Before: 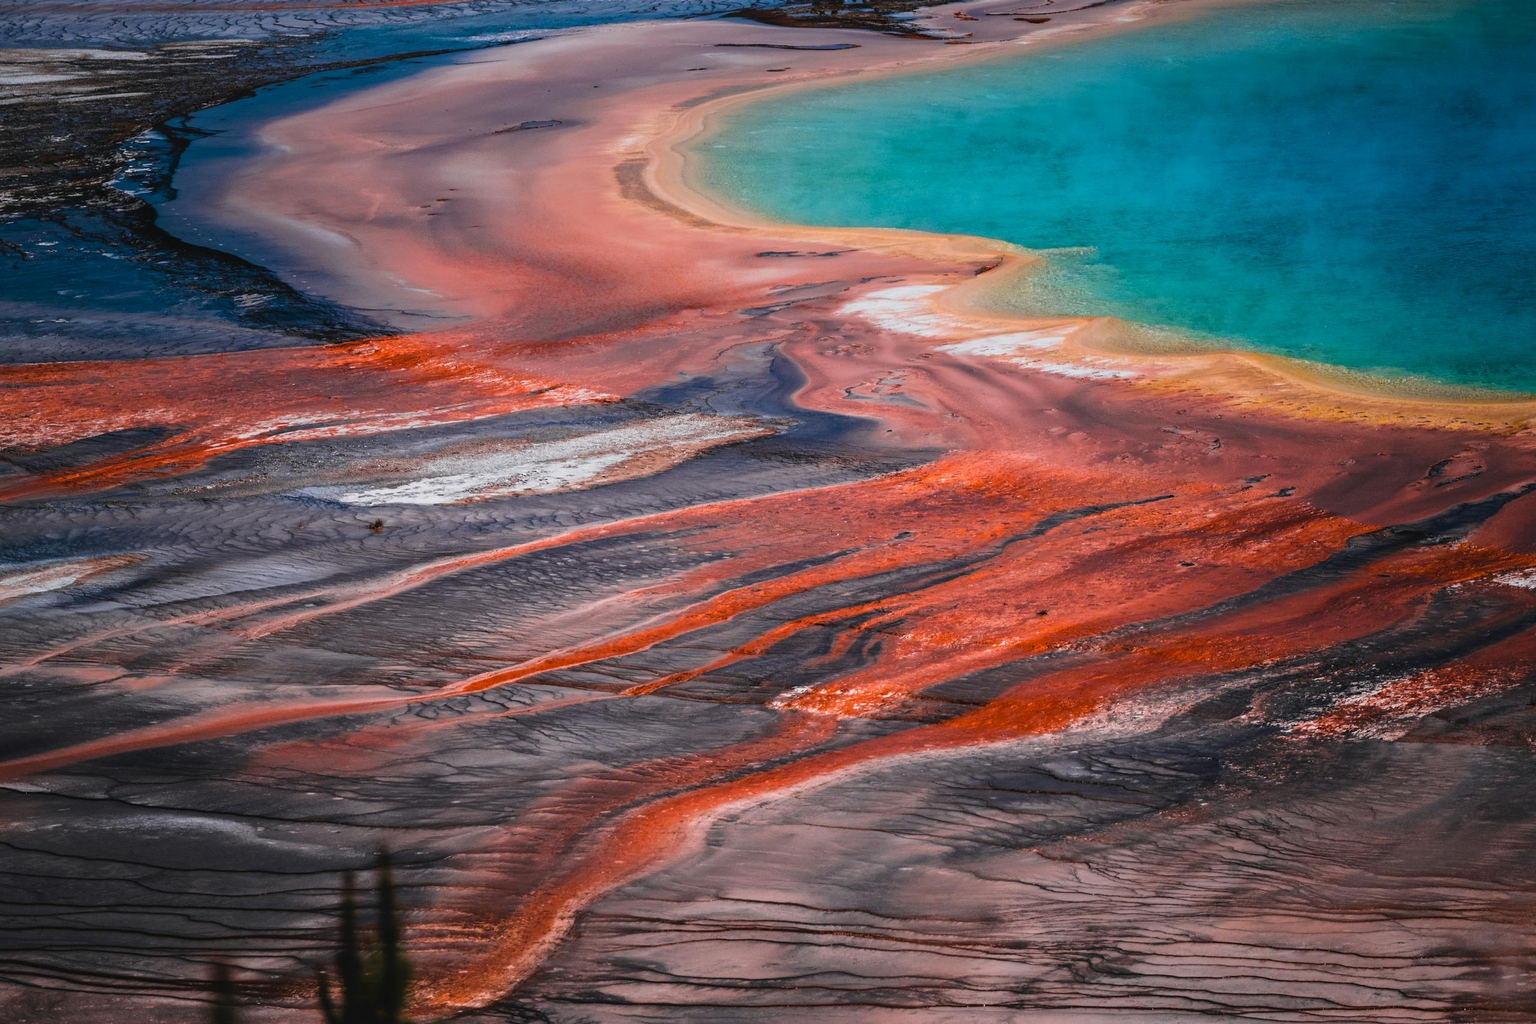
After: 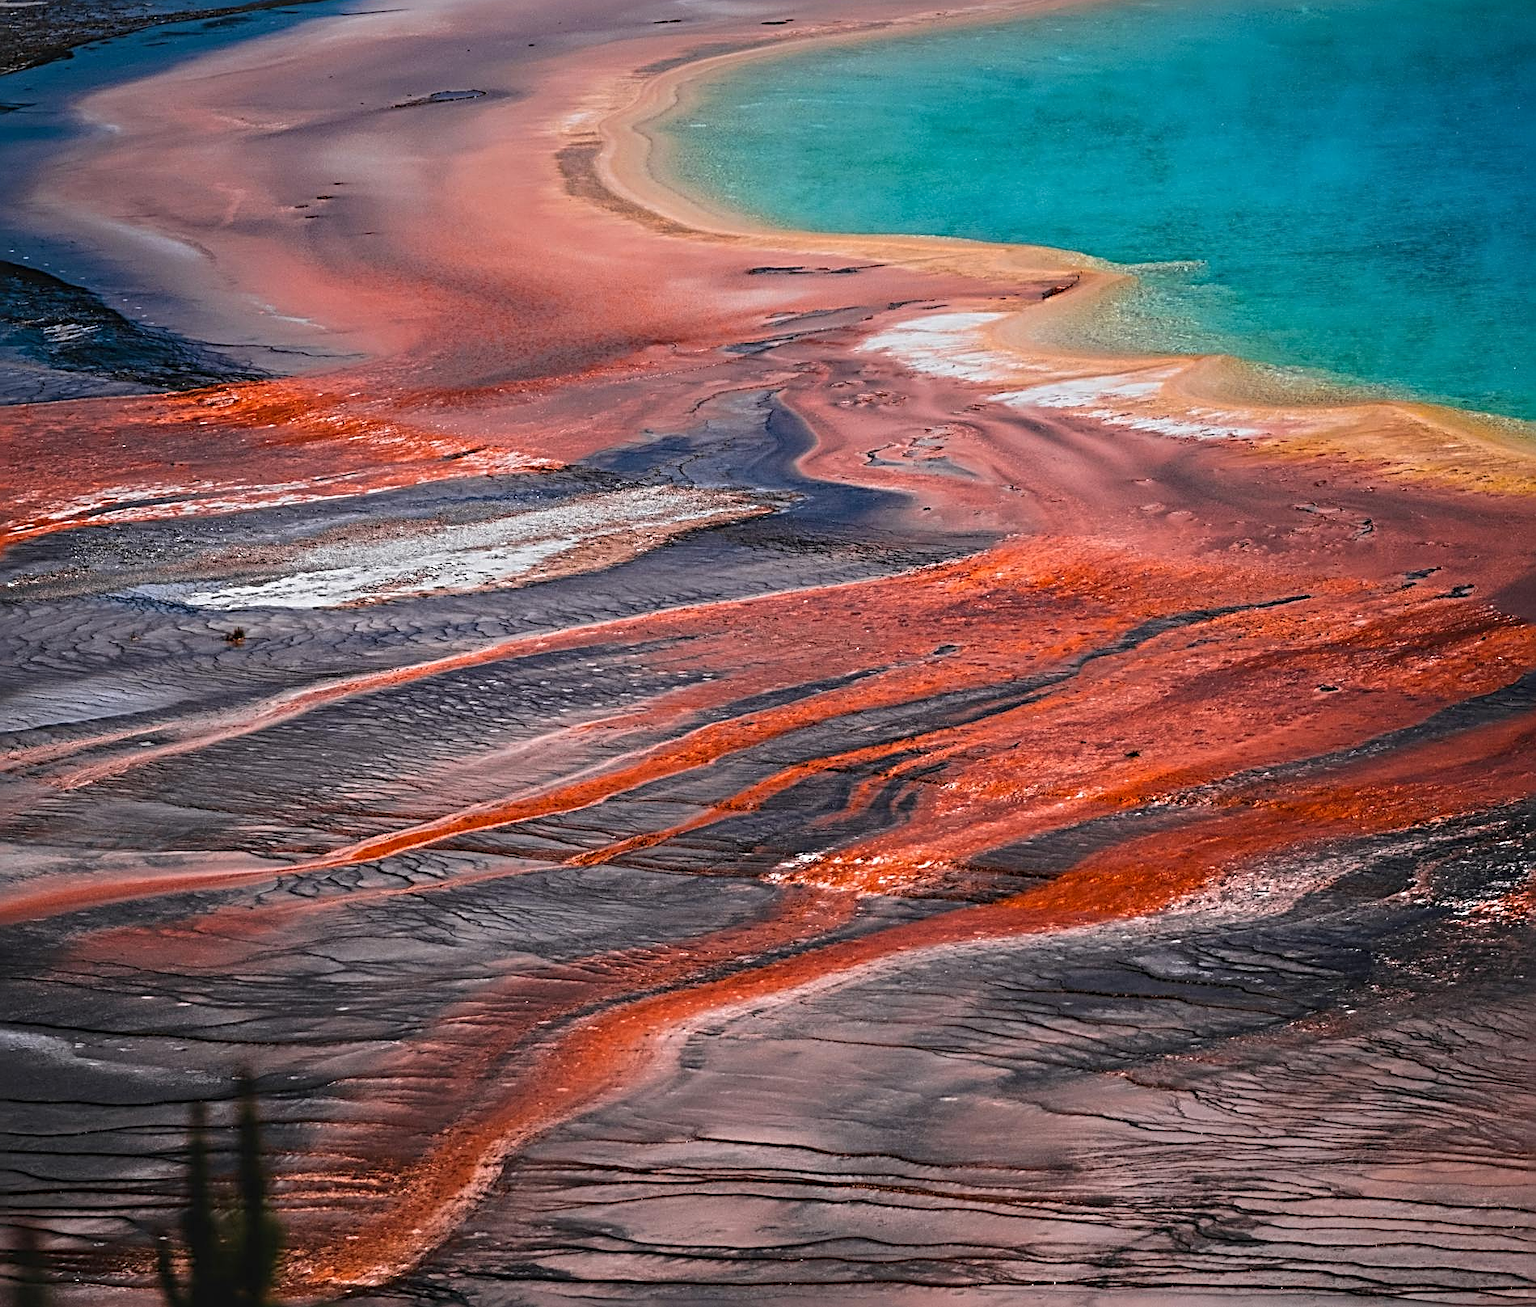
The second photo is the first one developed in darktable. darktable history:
sharpen: radius 3.69, amount 0.928
crop and rotate: left 13.15%, top 5.251%, right 12.609%
